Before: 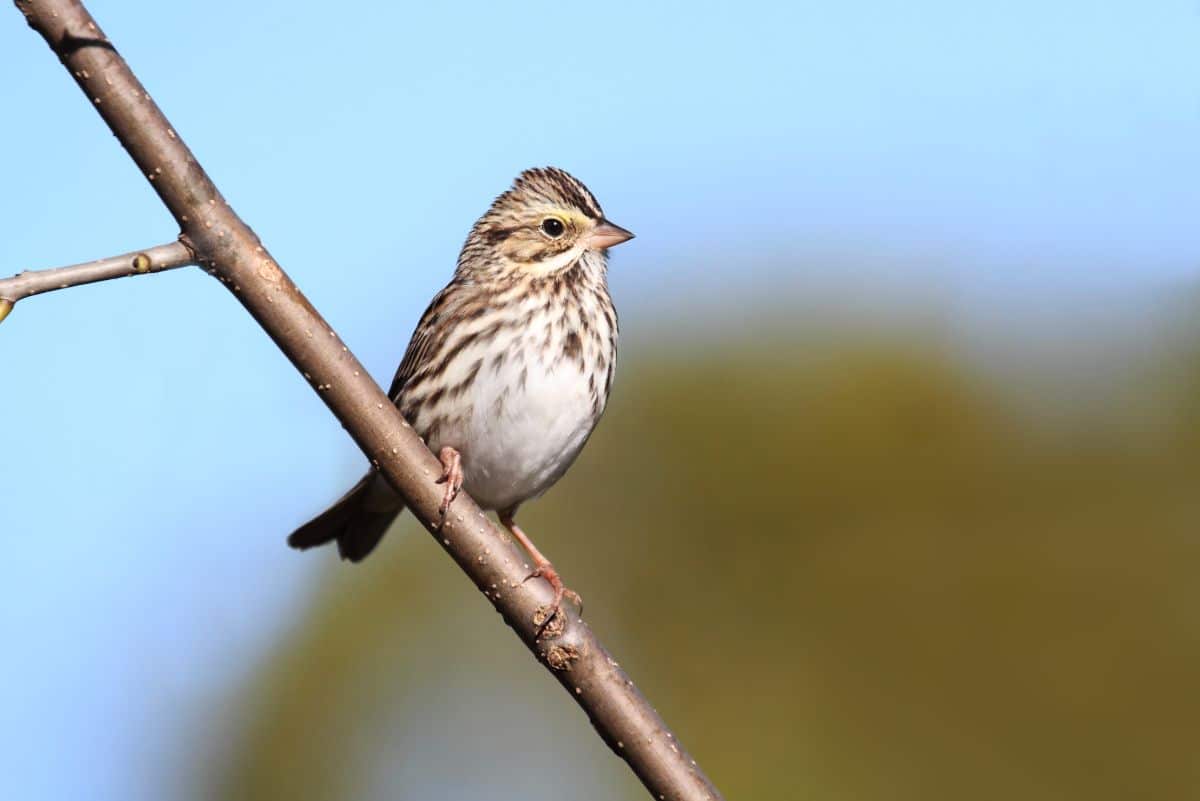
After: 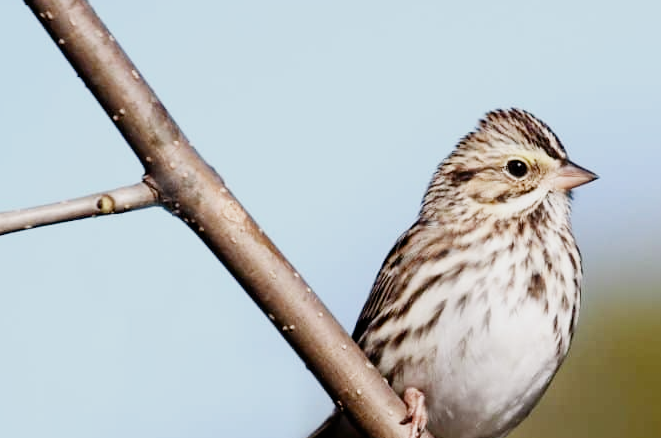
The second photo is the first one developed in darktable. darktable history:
crop and rotate: left 3.046%, top 7.496%, right 41.816%, bottom 37.753%
filmic rgb: black relative exposure -7.65 EV, white relative exposure 4.56 EV, threshold 2.96 EV, hardness 3.61, preserve chrominance no, color science v4 (2020), contrast in shadows soft, enable highlight reconstruction true
tone curve: curves: ch0 [(0, 0) (0.003, 0.002) (0.011, 0.009) (0.025, 0.021) (0.044, 0.037) (0.069, 0.058) (0.1, 0.083) (0.136, 0.122) (0.177, 0.165) (0.224, 0.216) (0.277, 0.277) (0.335, 0.344) (0.399, 0.418) (0.468, 0.499) (0.543, 0.586) (0.623, 0.679) (0.709, 0.779) (0.801, 0.877) (0.898, 0.977) (1, 1)], color space Lab, independent channels, preserve colors none
